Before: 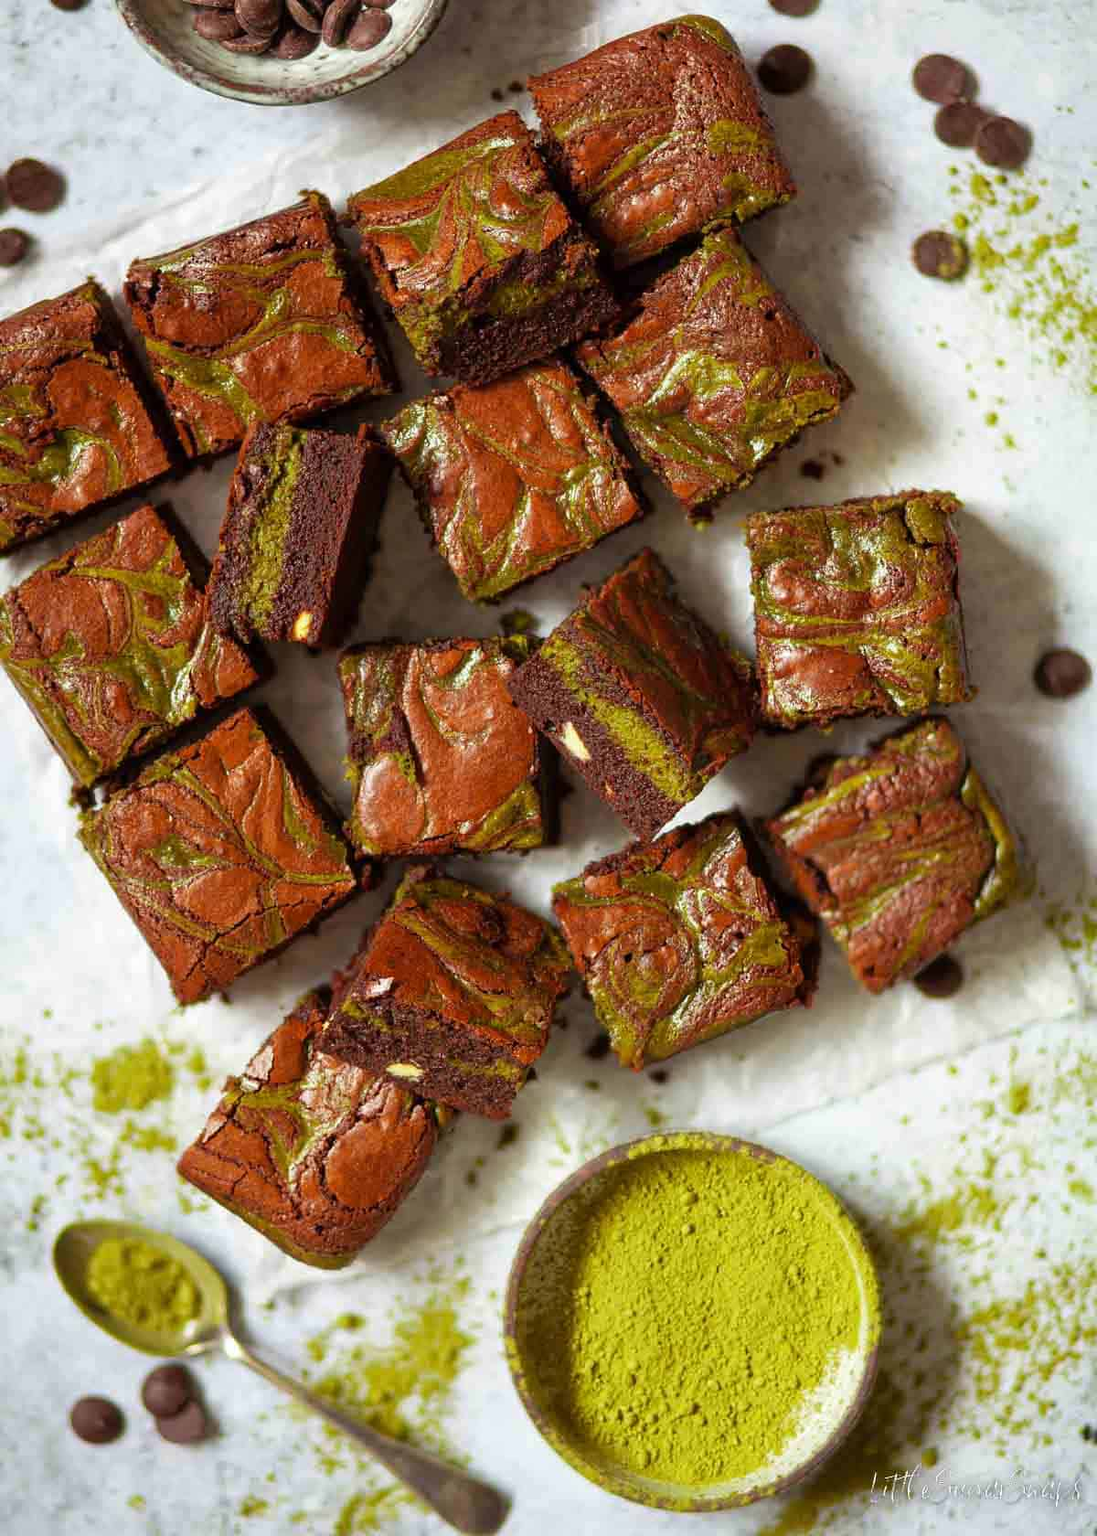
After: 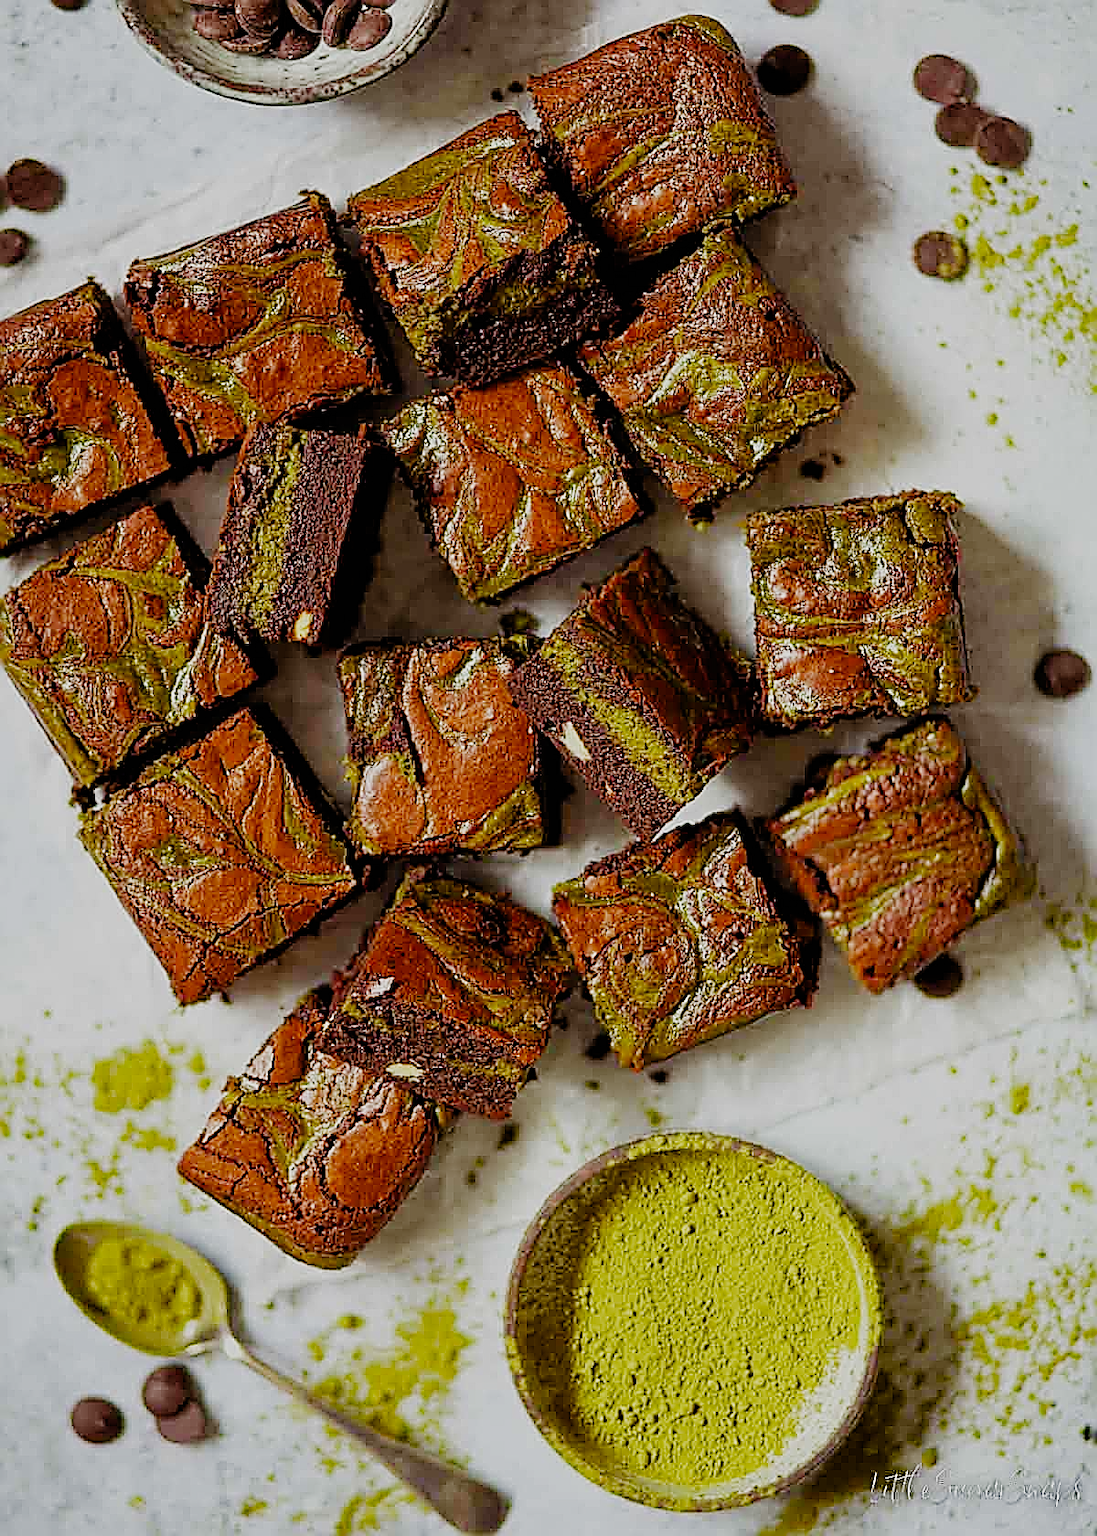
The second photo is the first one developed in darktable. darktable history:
color balance rgb: linear chroma grading › global chroma 6.812%, perceptual saturation grading › global saturation 0.636%
filmic rgb: black relative exposure -6.88 EV, white relative exposure 5.94 EV, hardness 2.69, add noise in highlights 0.001, preserve chrominance no, color science v4 (2020)
sharpen: amount 1.998
